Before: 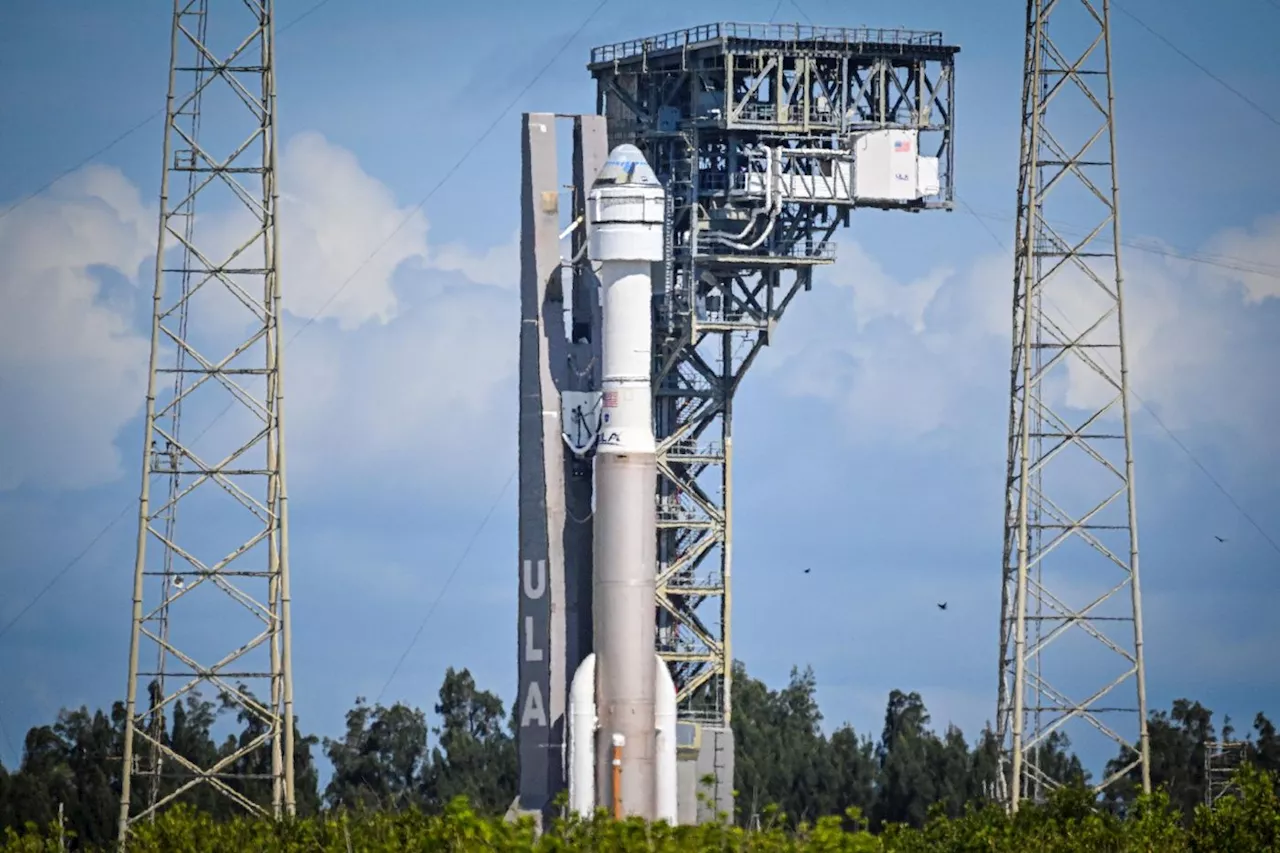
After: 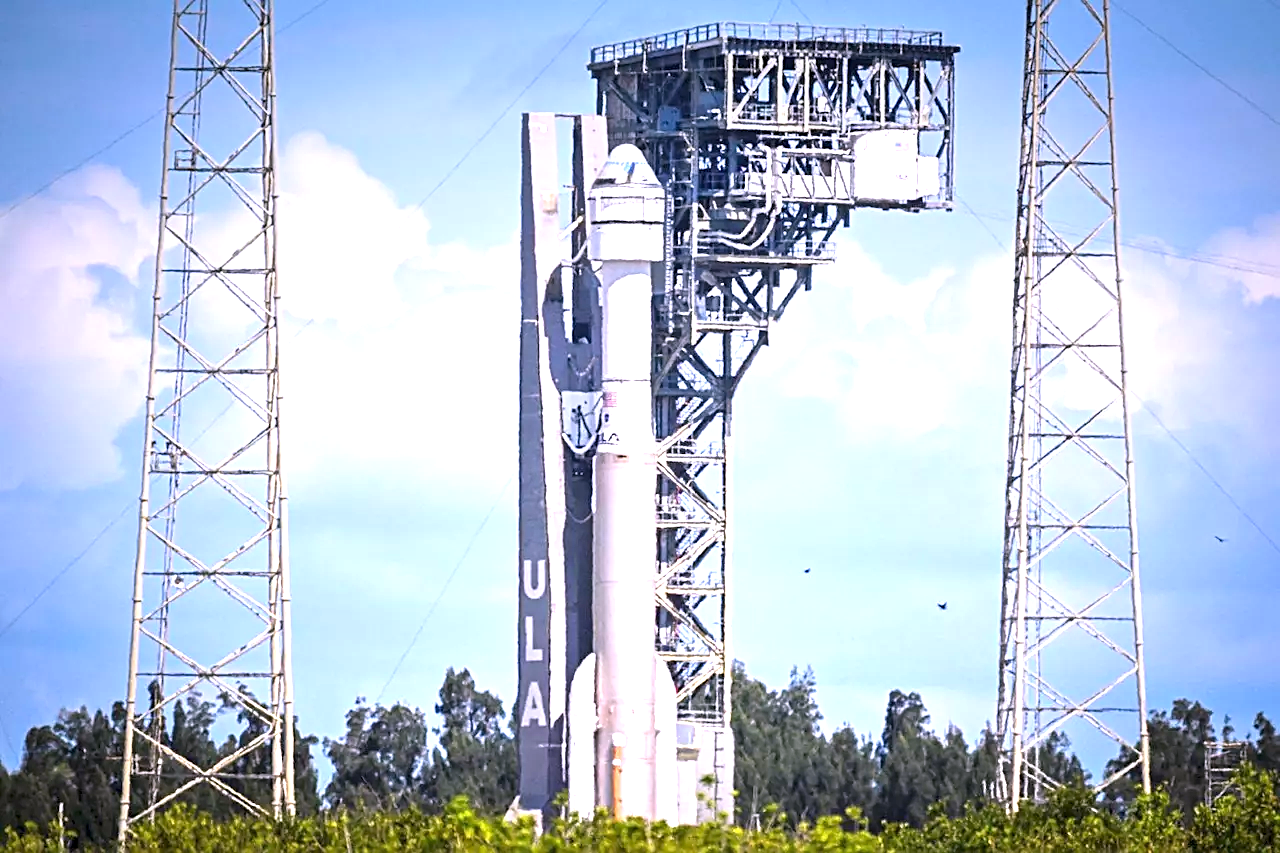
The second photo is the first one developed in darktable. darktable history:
sharpen: on, module defaults
graduated density: on, module defaults
white balance: red 1.066, blue 1.119
exposure: black level correction 0, exposure 1.45 EV, compensate exposure bias true, compensate highlight preservation false
